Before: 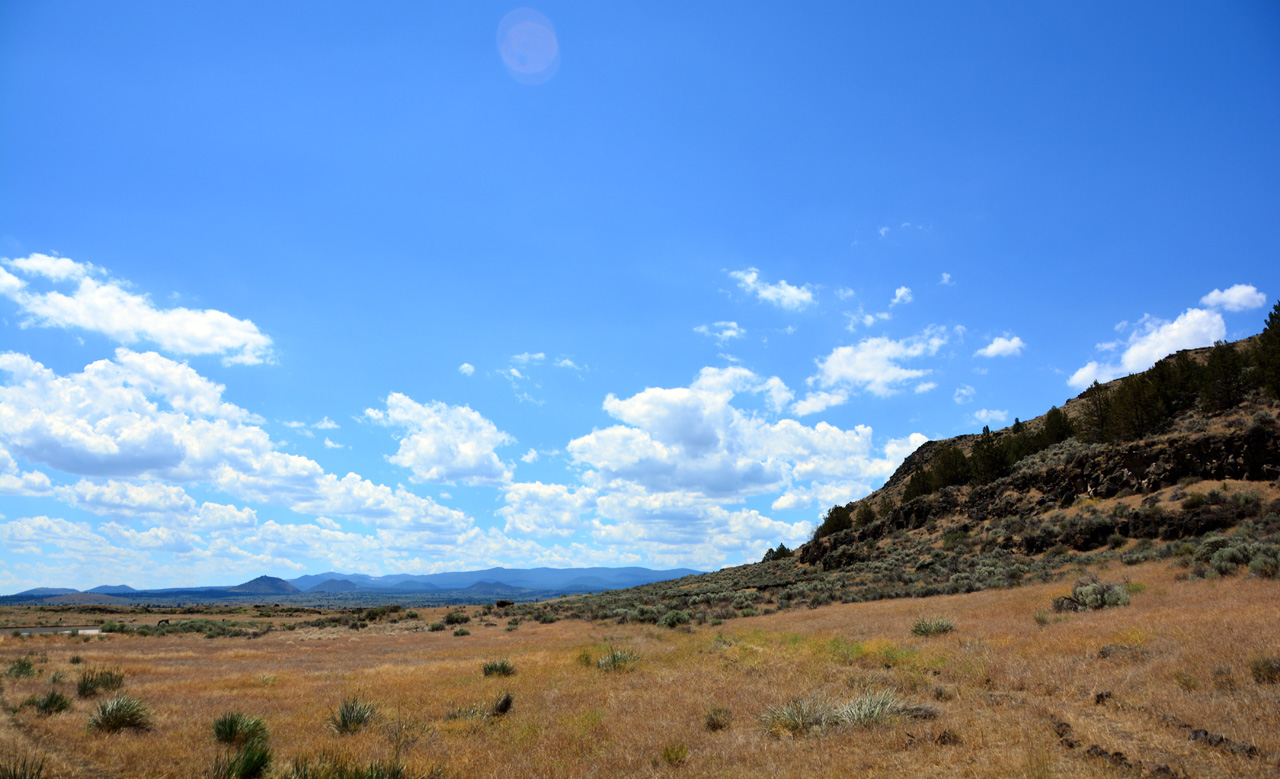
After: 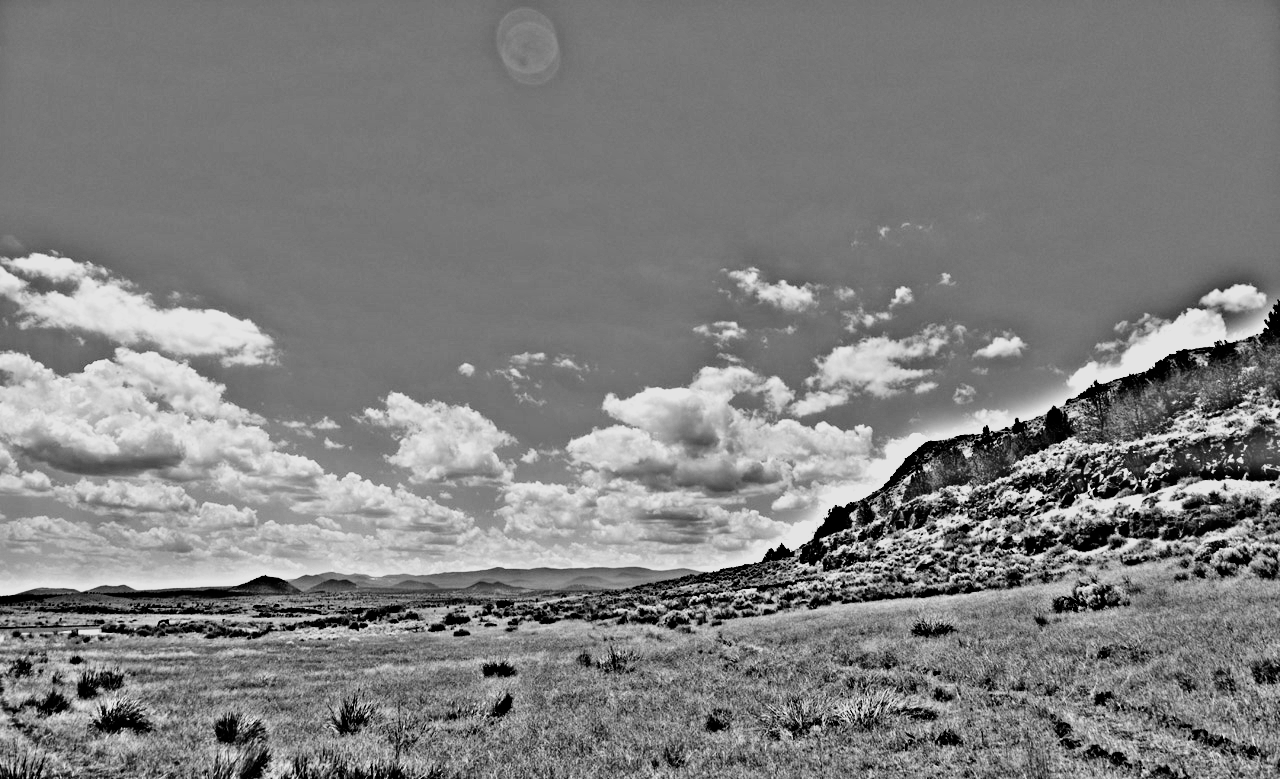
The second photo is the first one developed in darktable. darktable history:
highpass: on, module defaults
exposure: exposure 0.95 EV, compensate highlight preservation false
filmic rgb: black relative exposure -5 EV, hardness 2.88, contrast 1.3, highlights saturation mix -30%
